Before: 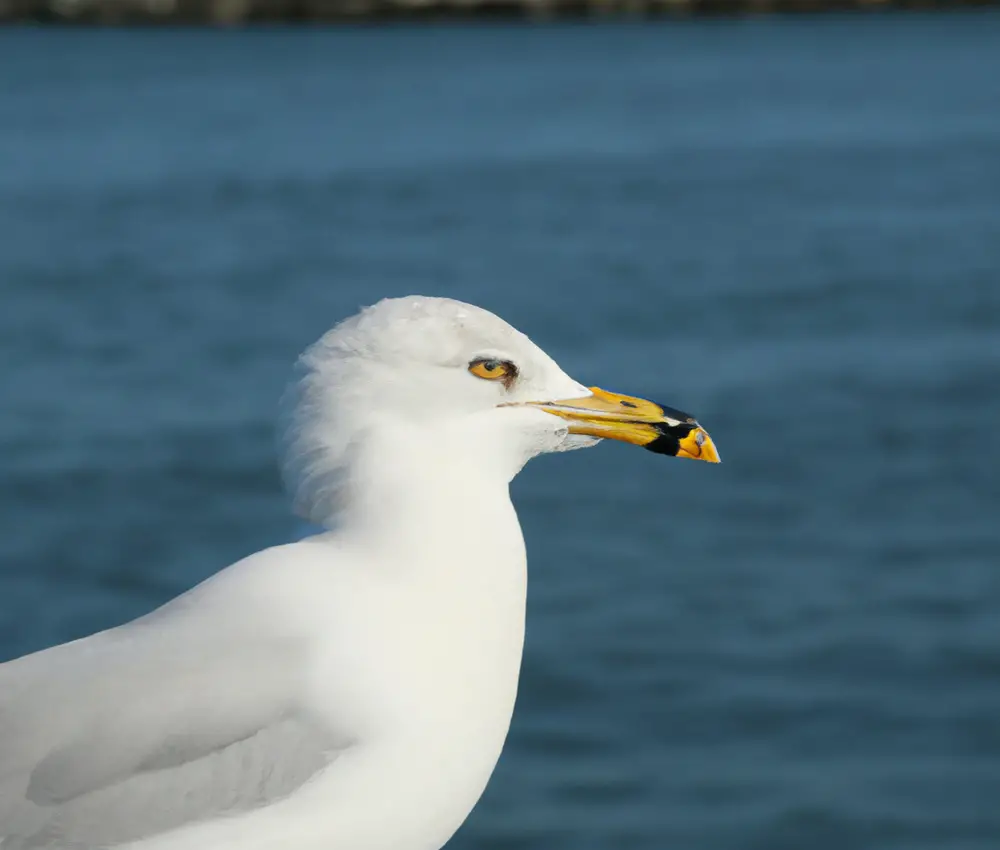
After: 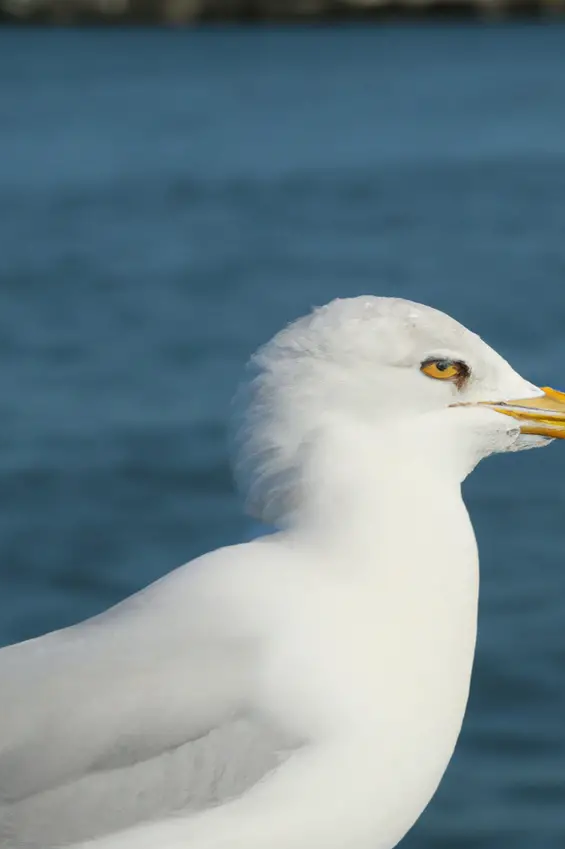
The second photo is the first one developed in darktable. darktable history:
crop: left 4.874%, right 38.601%
exposure: exposure -0.04 EV, compensate highlight preservation false
